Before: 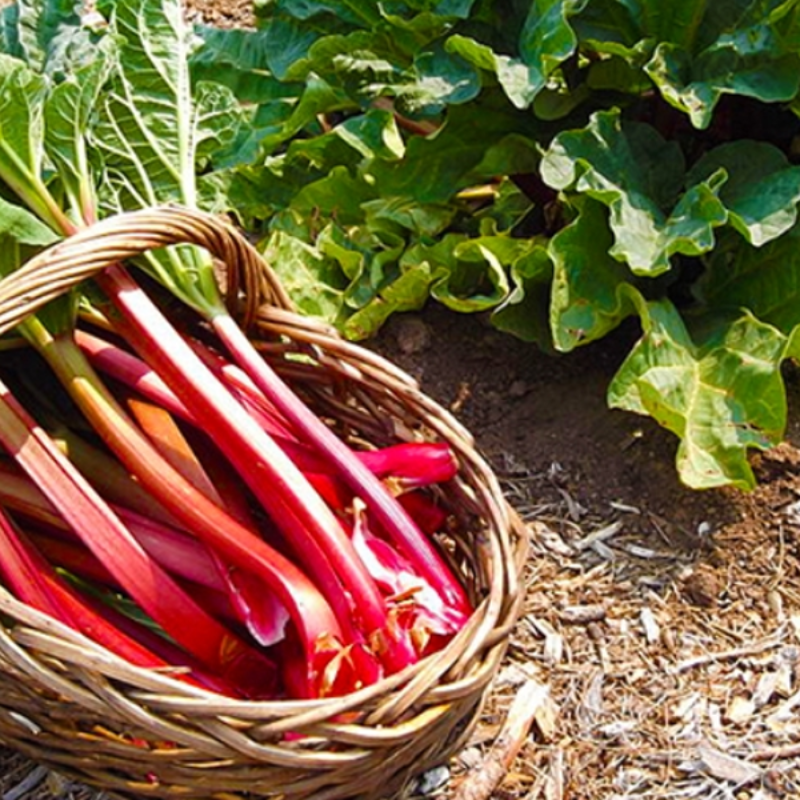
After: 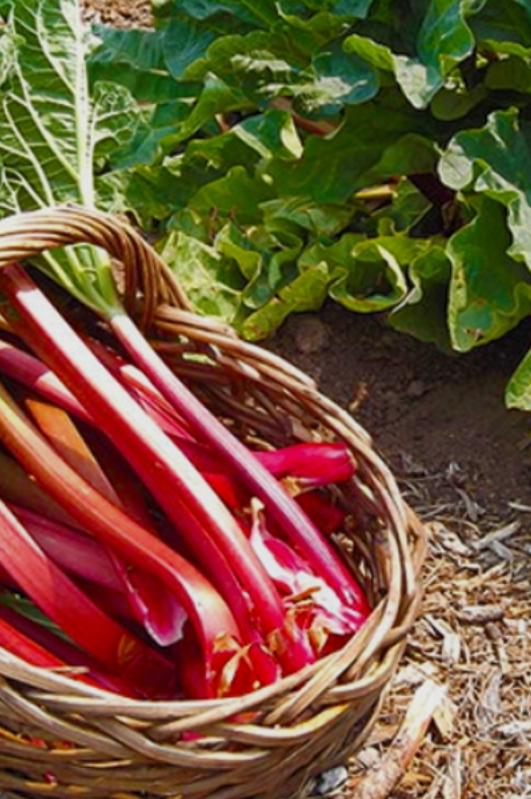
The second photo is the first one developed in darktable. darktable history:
crop and rotate: left 12.843%, right 20.671%
tone equalizer: -8 EV 0.289 EV, -7 EV 0.424 EV, -6 EV 0.453 EV, -5 EV 0.286 EV, -3 EV -0.275 EV, -2 EV -0.421 EV, -1 EV -0.416 EV, +0 EV -0.262 EV, mask exposure compensation -0.504 EV
